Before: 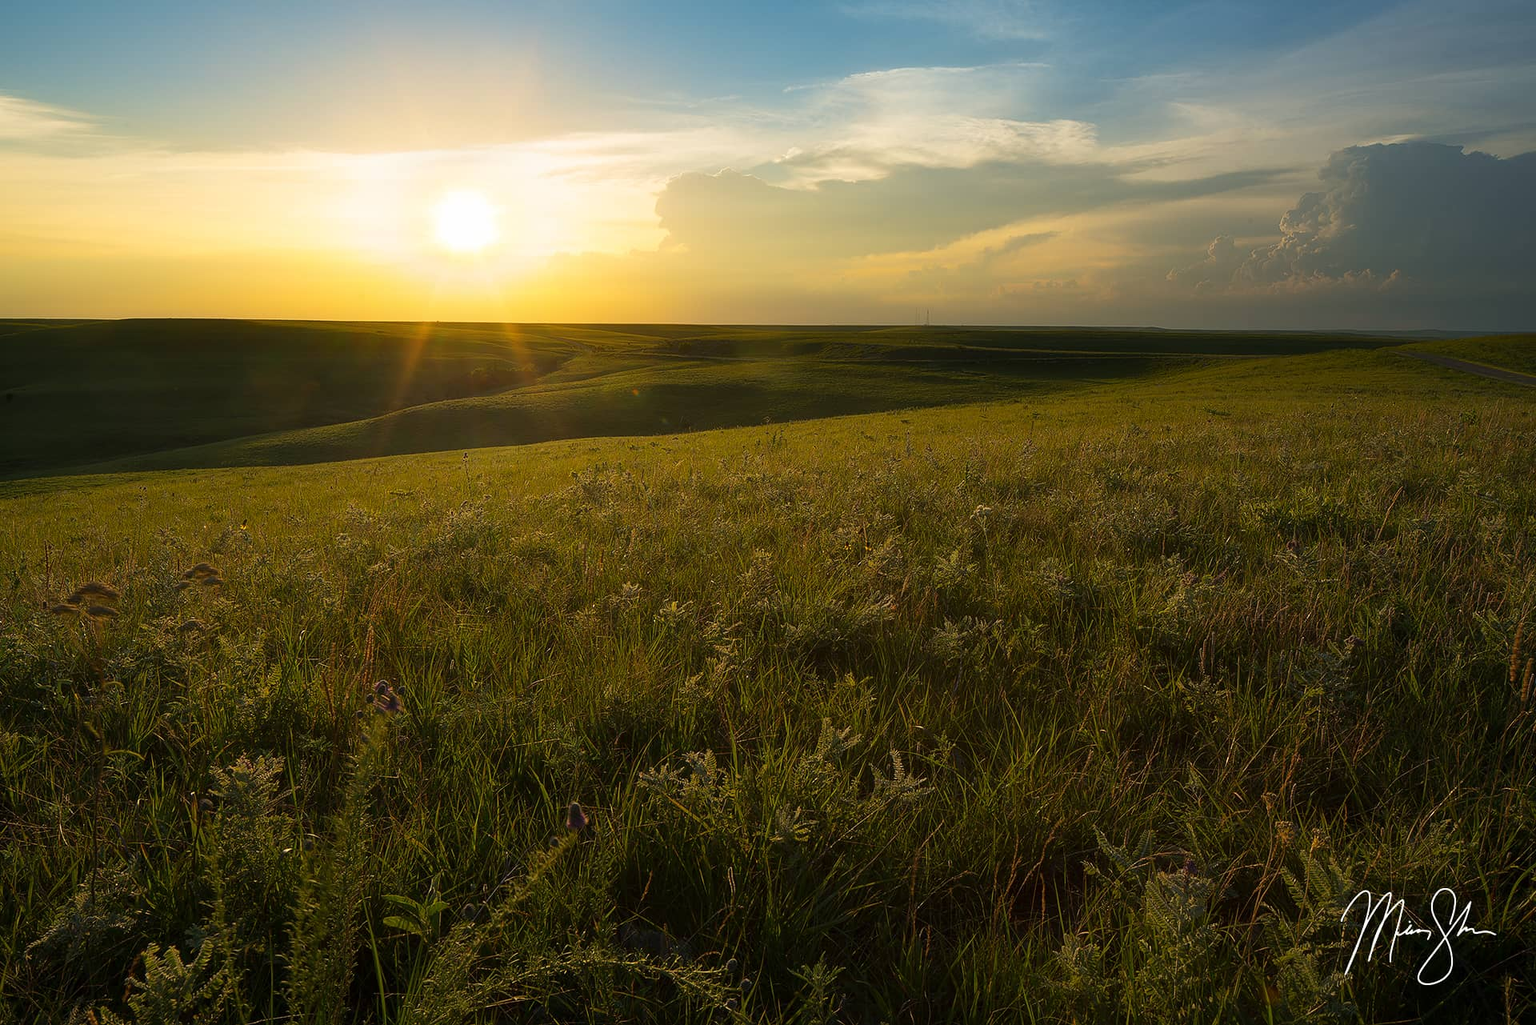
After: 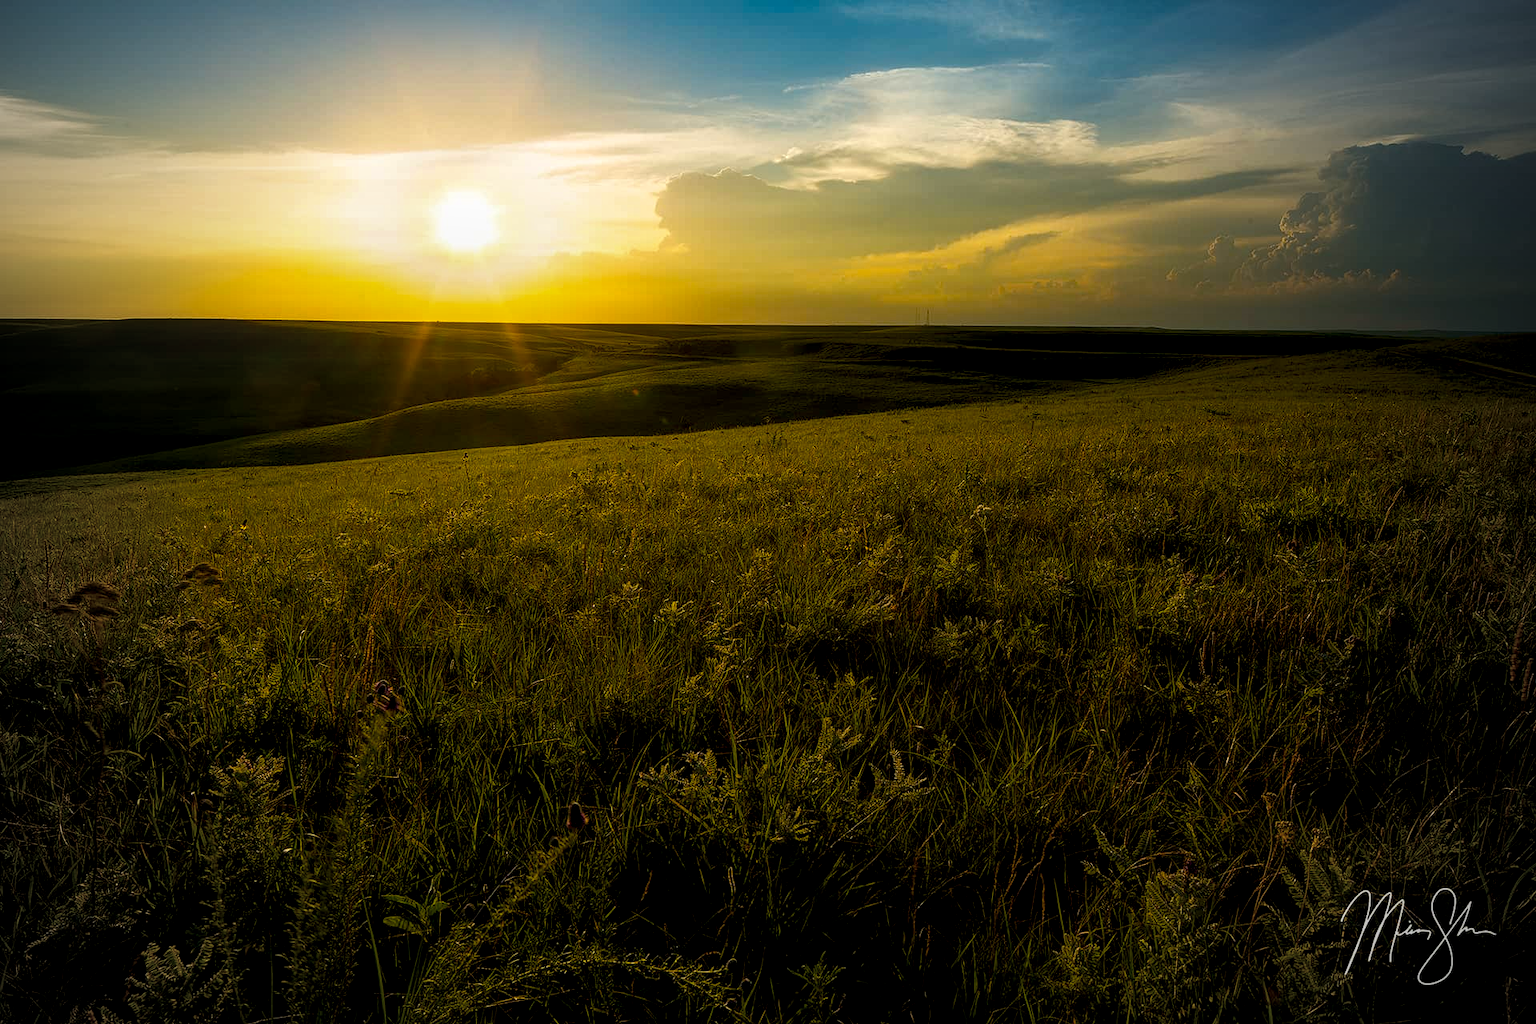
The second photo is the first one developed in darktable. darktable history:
vignetting: fall-off start 71.74%
color balance rgb: linear chroma grading › global chroma 16.62%, perceptual saturation grading › highlights -8.63%, perceptual saturation grading › mid-tones 18.66%, perceptual saturation grading › shadows 28.49%, perceptual brilliance grading › highlights 14.22%, perceptual brilliance grading › shadows -18.96%, global vibrance 27.71%
local contrast: detail 142%
exposure: black level correction 0.009, exposure -0.637 EV, compensate highlight preservation false
